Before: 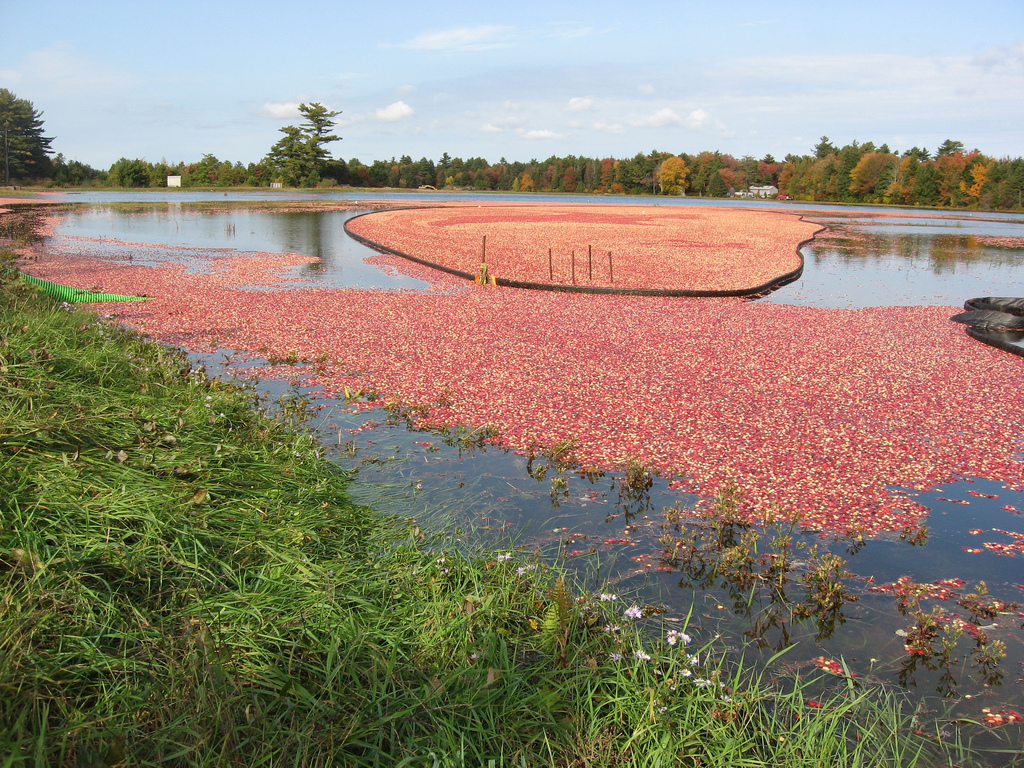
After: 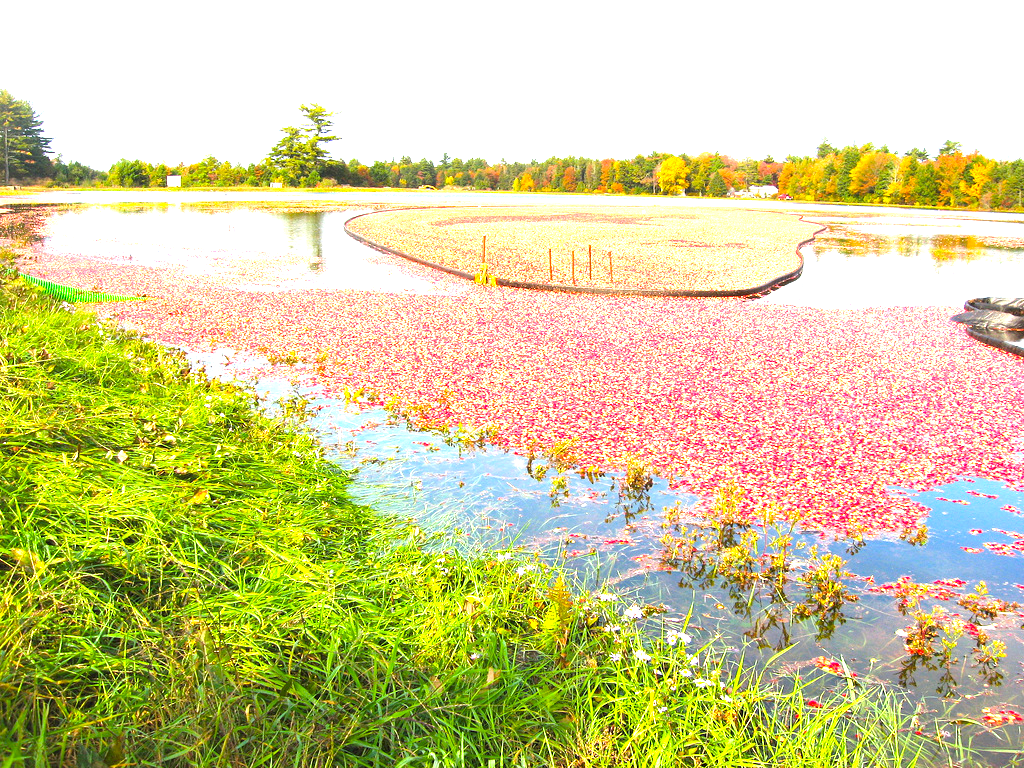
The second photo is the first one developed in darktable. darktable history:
exposure: exposure 2.25 EV, compensate highlight preservation false
levels: mode automatic, black 0.023%, white 99.97%, levels [0.062, 0.494, 0.925]
color balance rgb: perceptual saturation grading › global saturation 40%, global vibrance 15%
